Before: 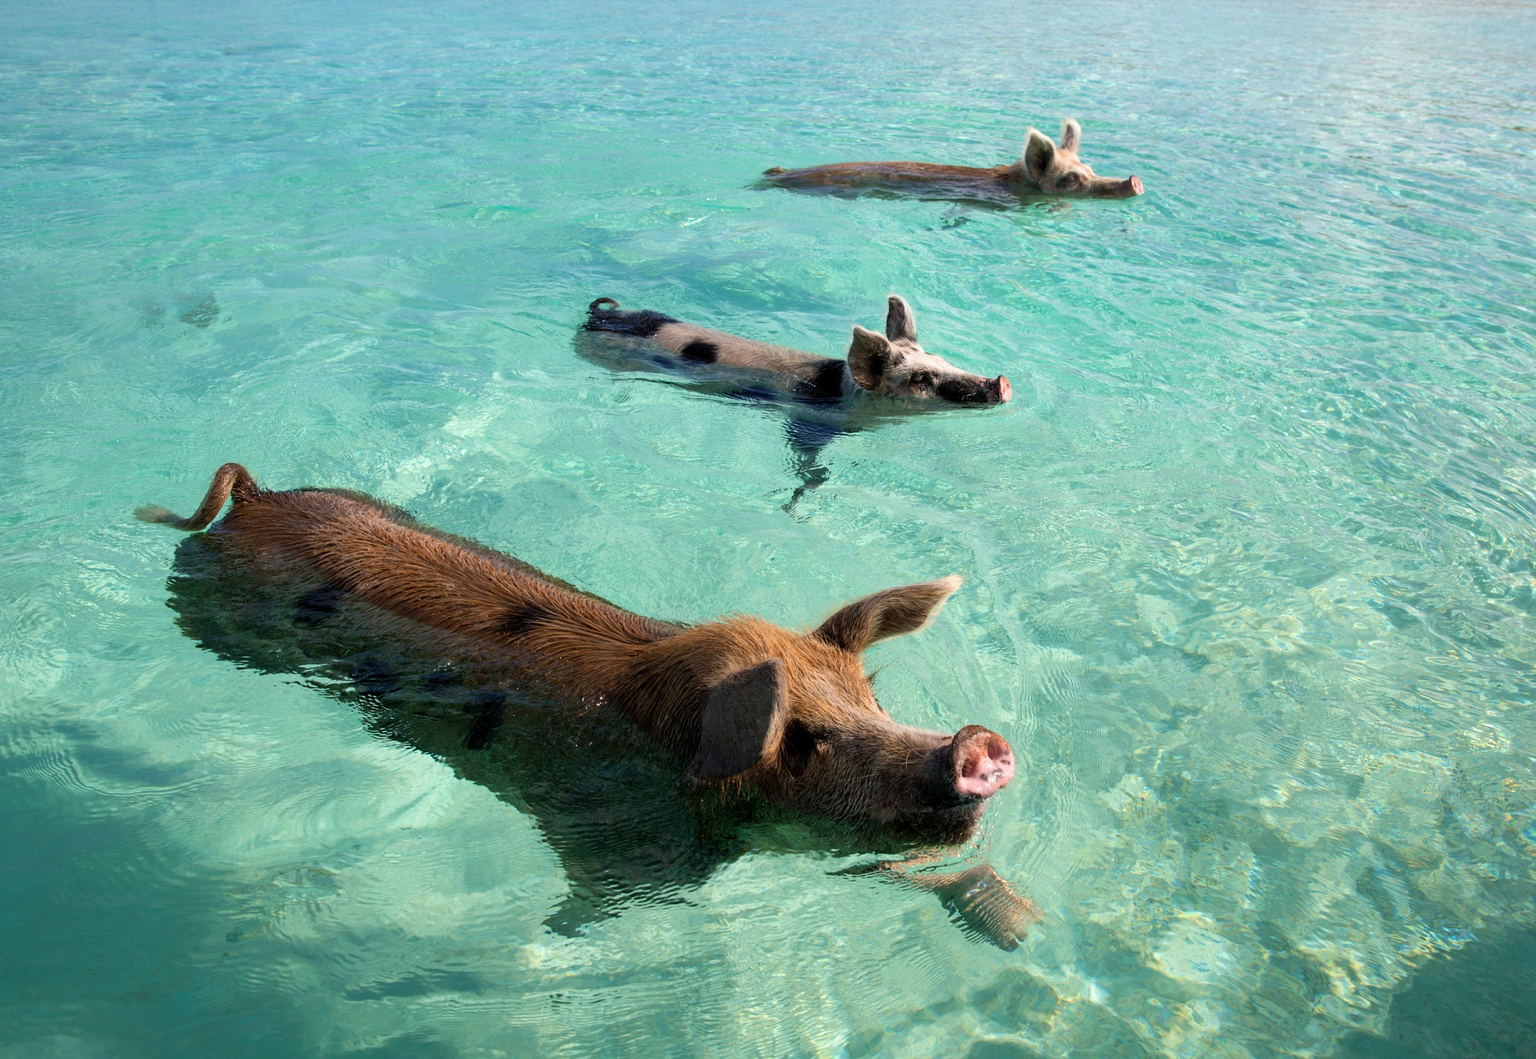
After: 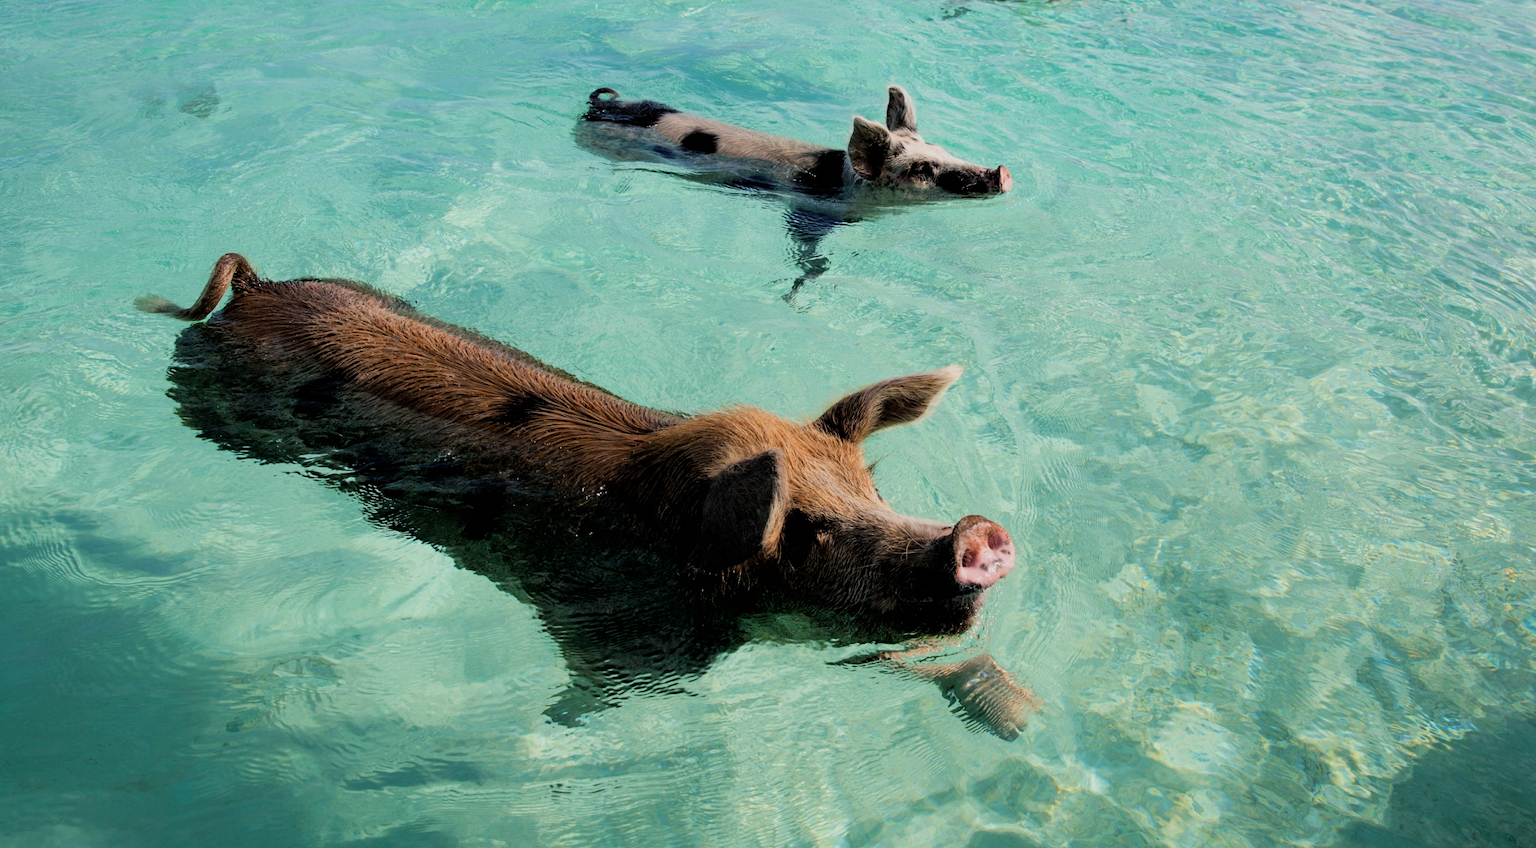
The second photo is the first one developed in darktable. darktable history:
filmic rgb: black relative exposure -5.15 EV, white relative exposure 3.96 EV, hardness 2.9, contrast 1.099
crop and rotate: top 19.86%
